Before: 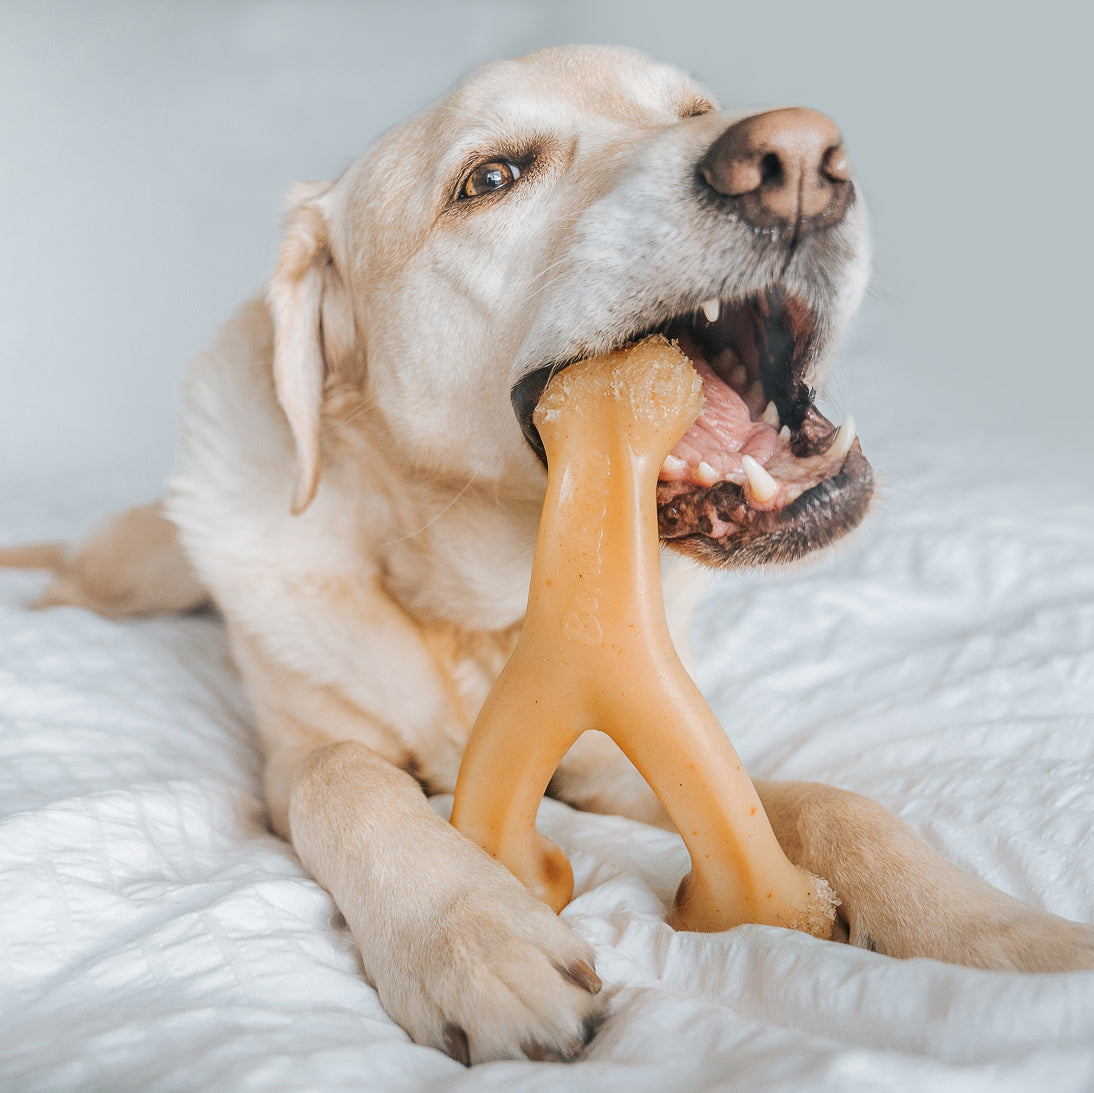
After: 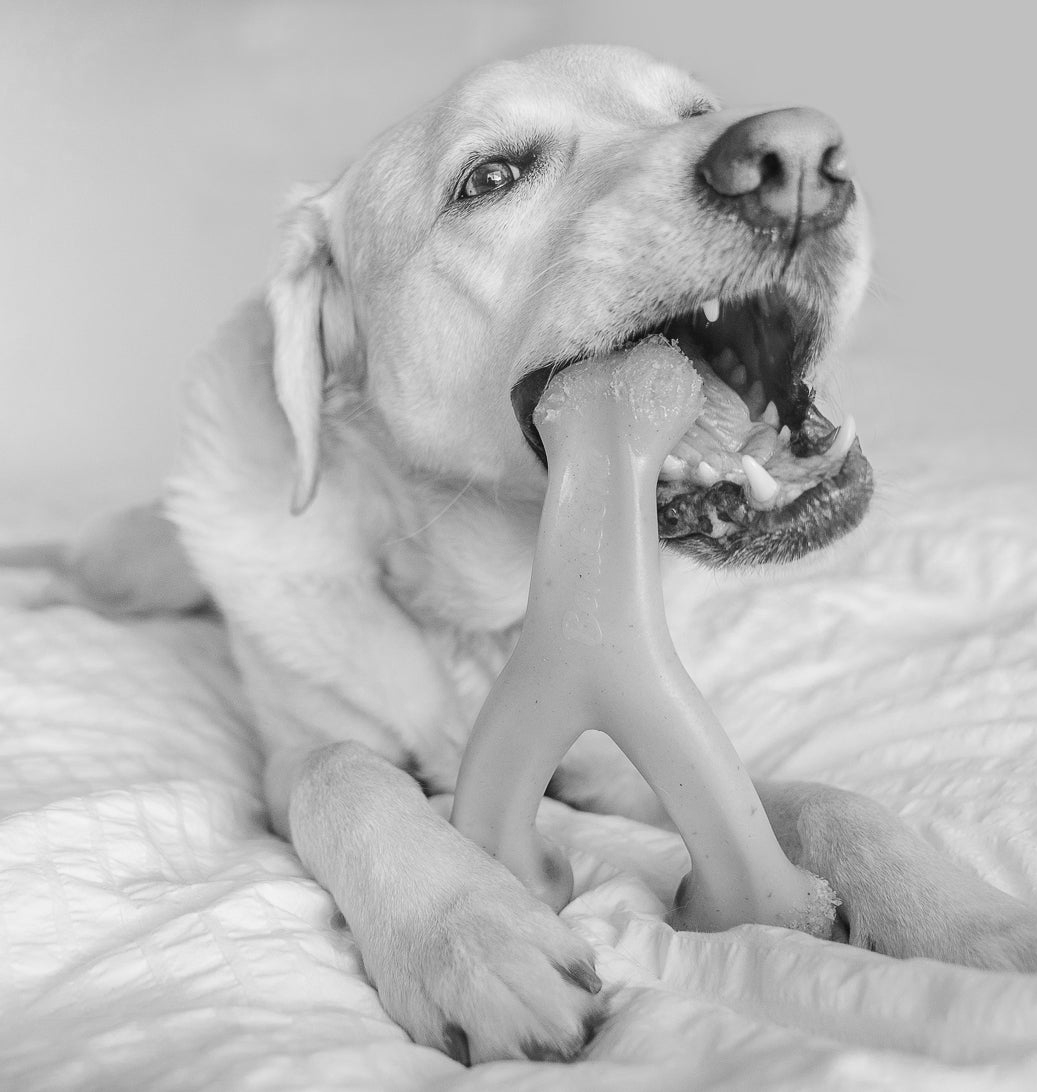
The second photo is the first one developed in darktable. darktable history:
crop and rotate: right 5.167%
monochrome: on, module defaults
